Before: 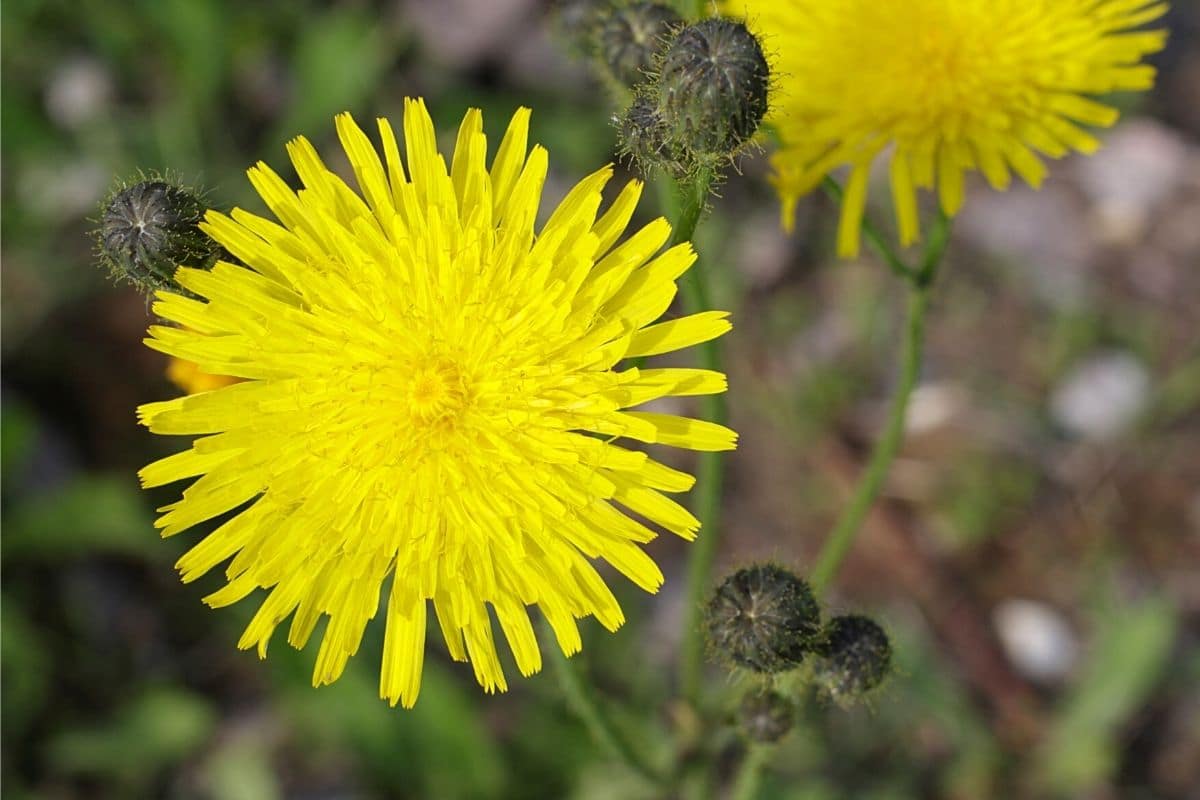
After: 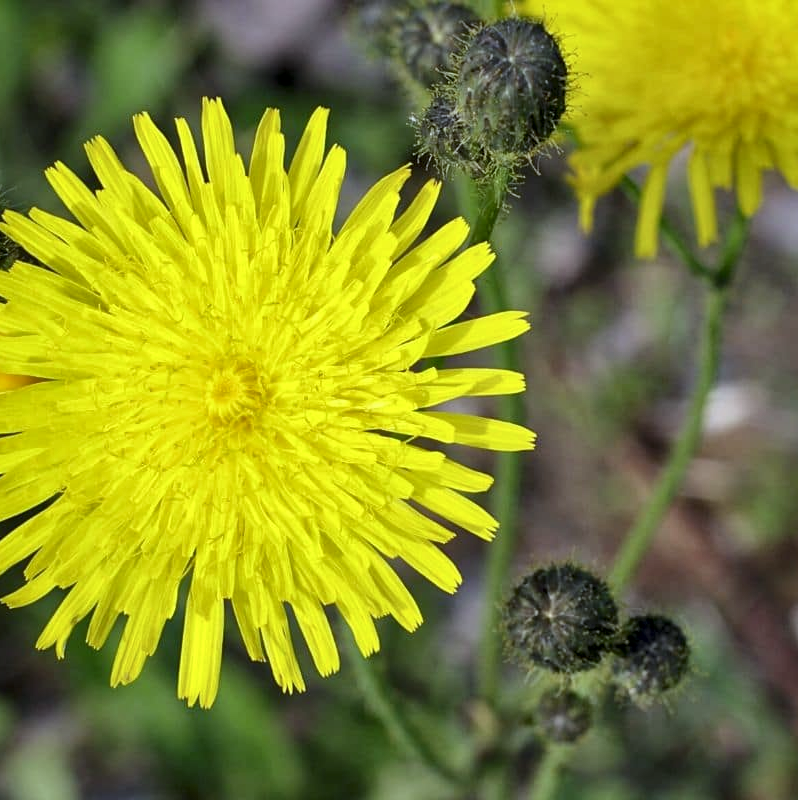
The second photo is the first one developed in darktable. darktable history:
white balance: red 0.931, blue 1.11
crop: left 16.899%, right 16.556%
local contrast: mode bilateral grid, contrast 50, coarseness 50, detail 150%, midtone range 0.2
bloom: size 3%, threshold 100%, strength 0%
